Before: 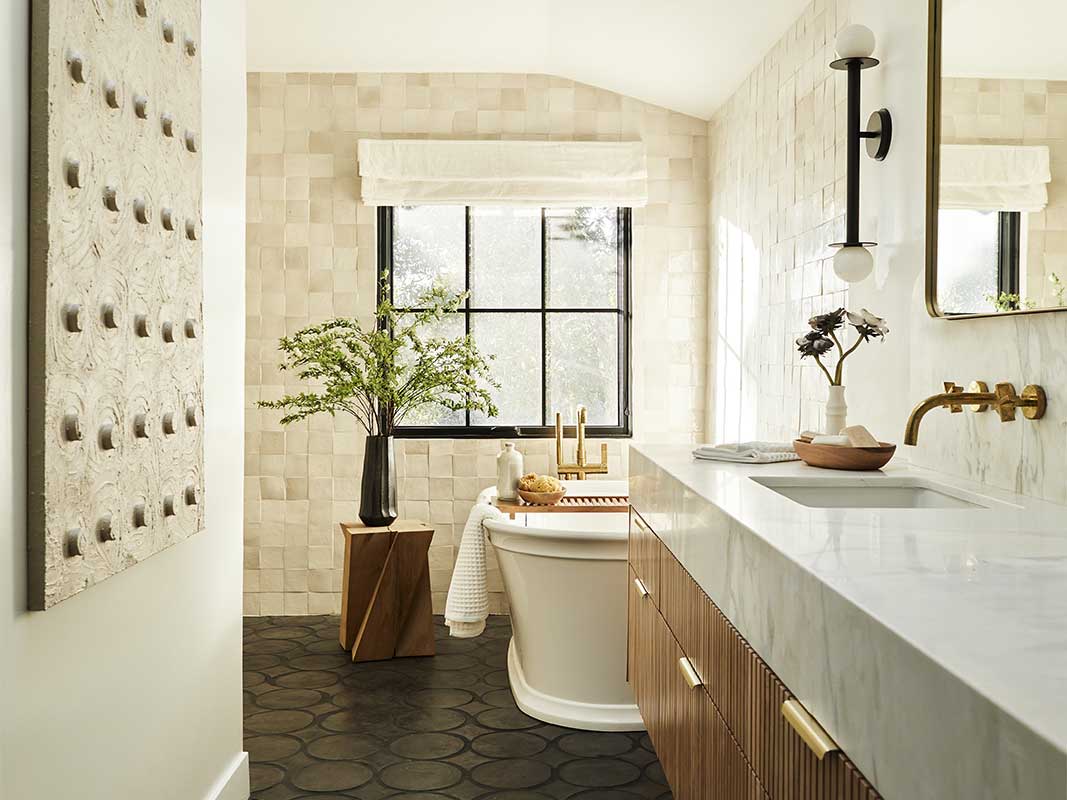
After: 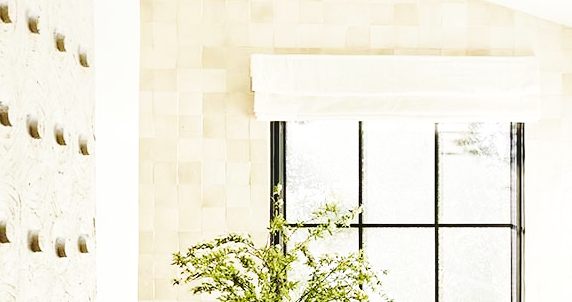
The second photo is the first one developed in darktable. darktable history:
crop: left 10.121%, top 10.631%, right 36.218%, bottom 51.526%
color balance: mode lift, gamma, gain (sRGB)
base curve: curves: ch0 [(0, 0) (0.032, 0.037) (0.105, 0.228) (0.435, 0.76) (0.856, 0.983) (1, 1)], preserve colors none
